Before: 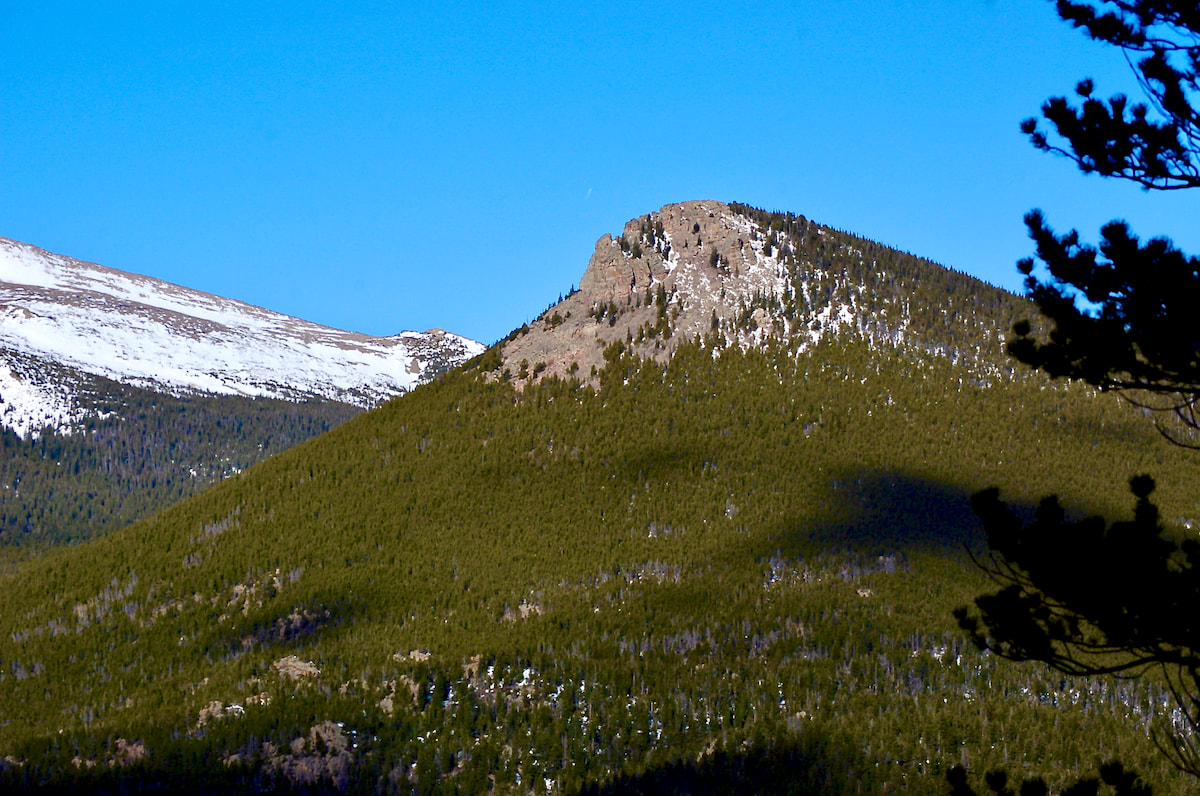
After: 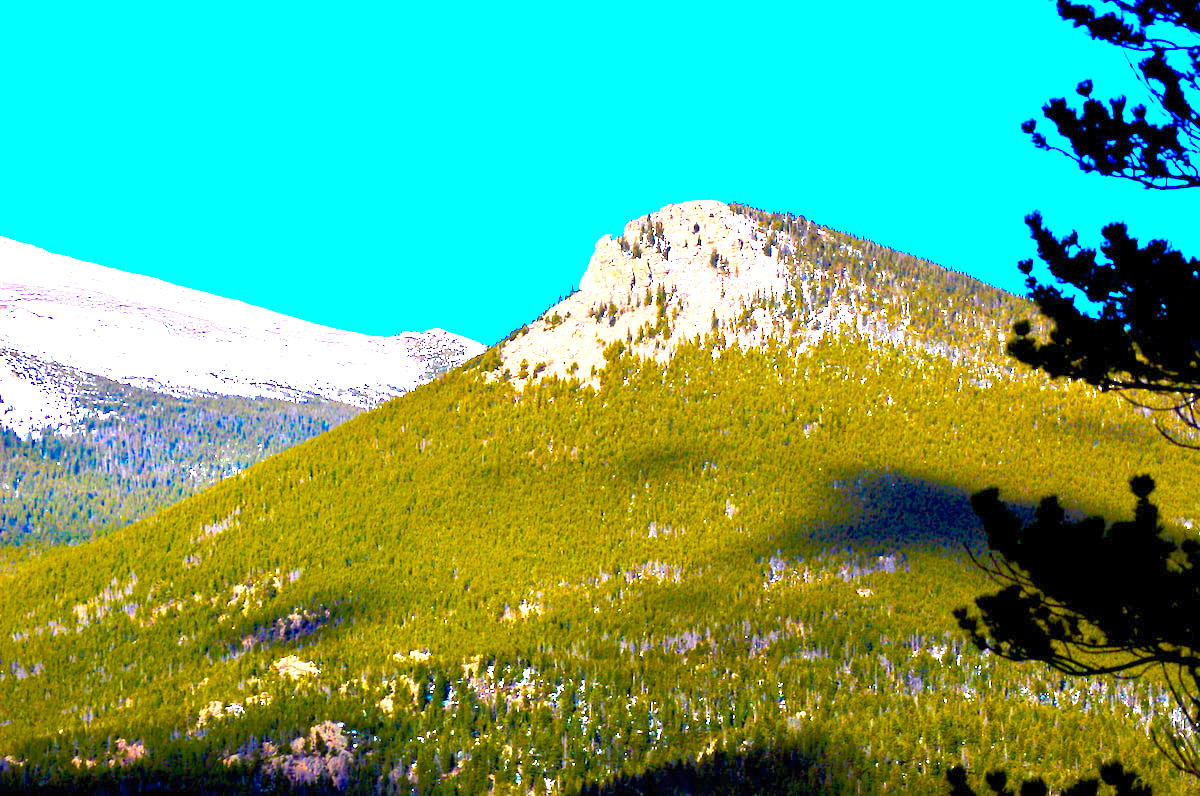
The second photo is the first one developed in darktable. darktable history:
tone equalizer: -8 EV -0.454 EV, -7 EV -0.392 EV, -6 EV -0.353 EV, -5 EV -0.209 EV, -3 EV 0.21 EV, -2 EV 0.314 EV, -1 EV 0.412 EV, +0 EV 0.417 EV, edges refinement/feathering 500, mask exposure compensation -1.57 EV, preserve details guided filter
color balance rgb: perceptual saturation grading › global saturation 29.848%, perceptual brilliance grading › global brilliance 30.062%
exposure: exposure 1 EV, compensate exposure bias true, compensate highlight preservation false
contrast brightness saturation: contrast 0.066, brightness 0.171, saturation 0.397
